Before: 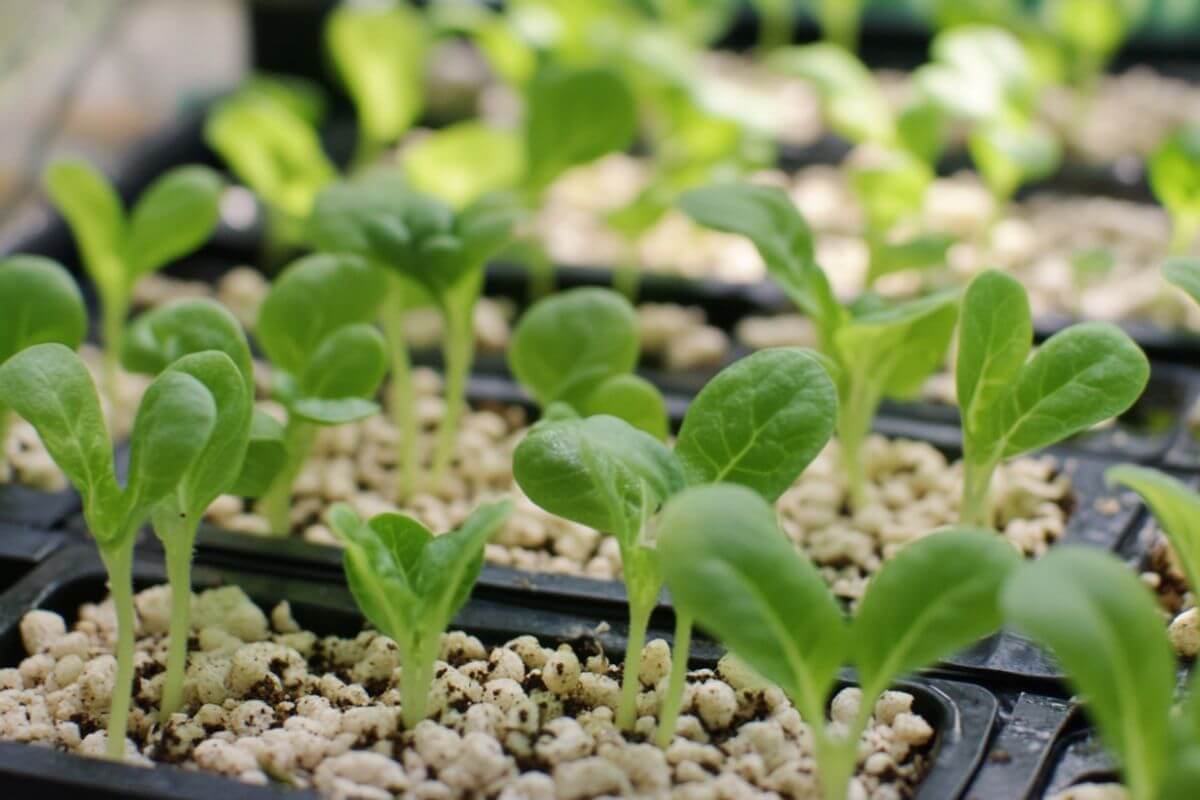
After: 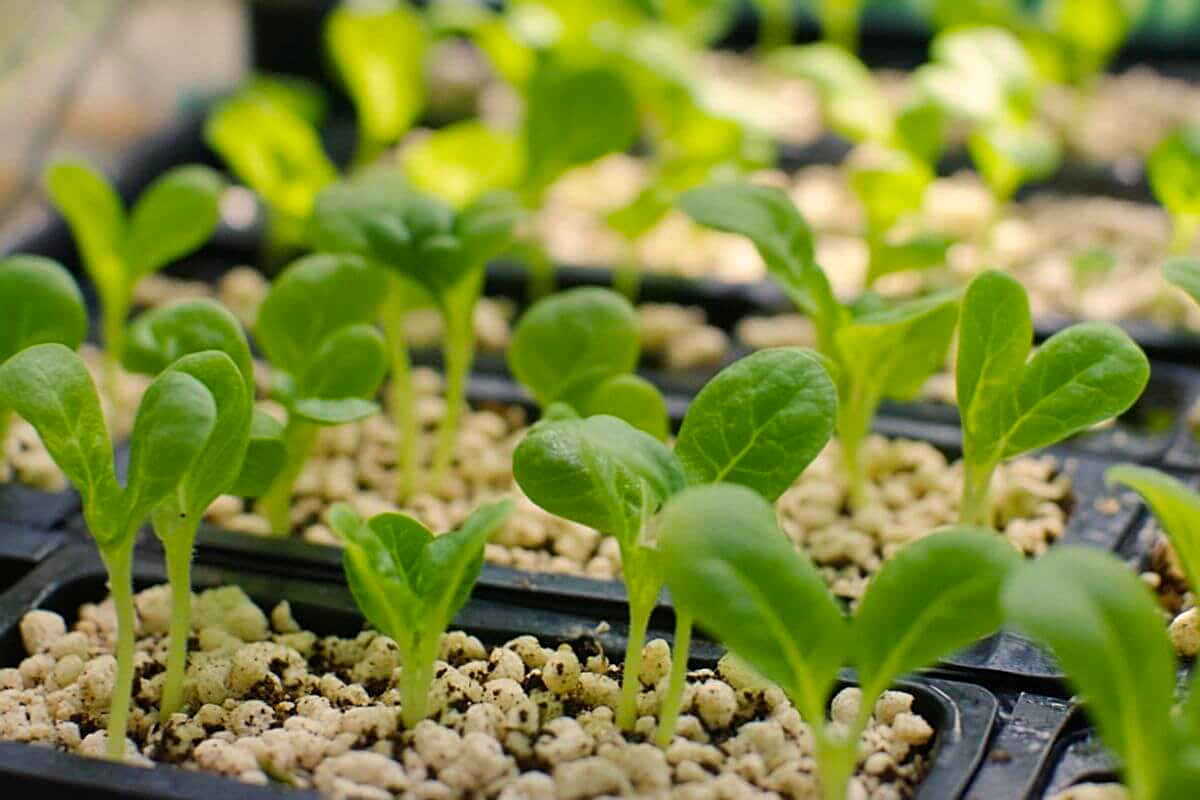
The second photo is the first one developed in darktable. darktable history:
sharpen: on, module defaults
color balance rgb: highlights gain › chroma 3.042%, highlights gain › hue 78.6°, perceptual saturation grading › global saturation 19.577%, global vibrance 20%
